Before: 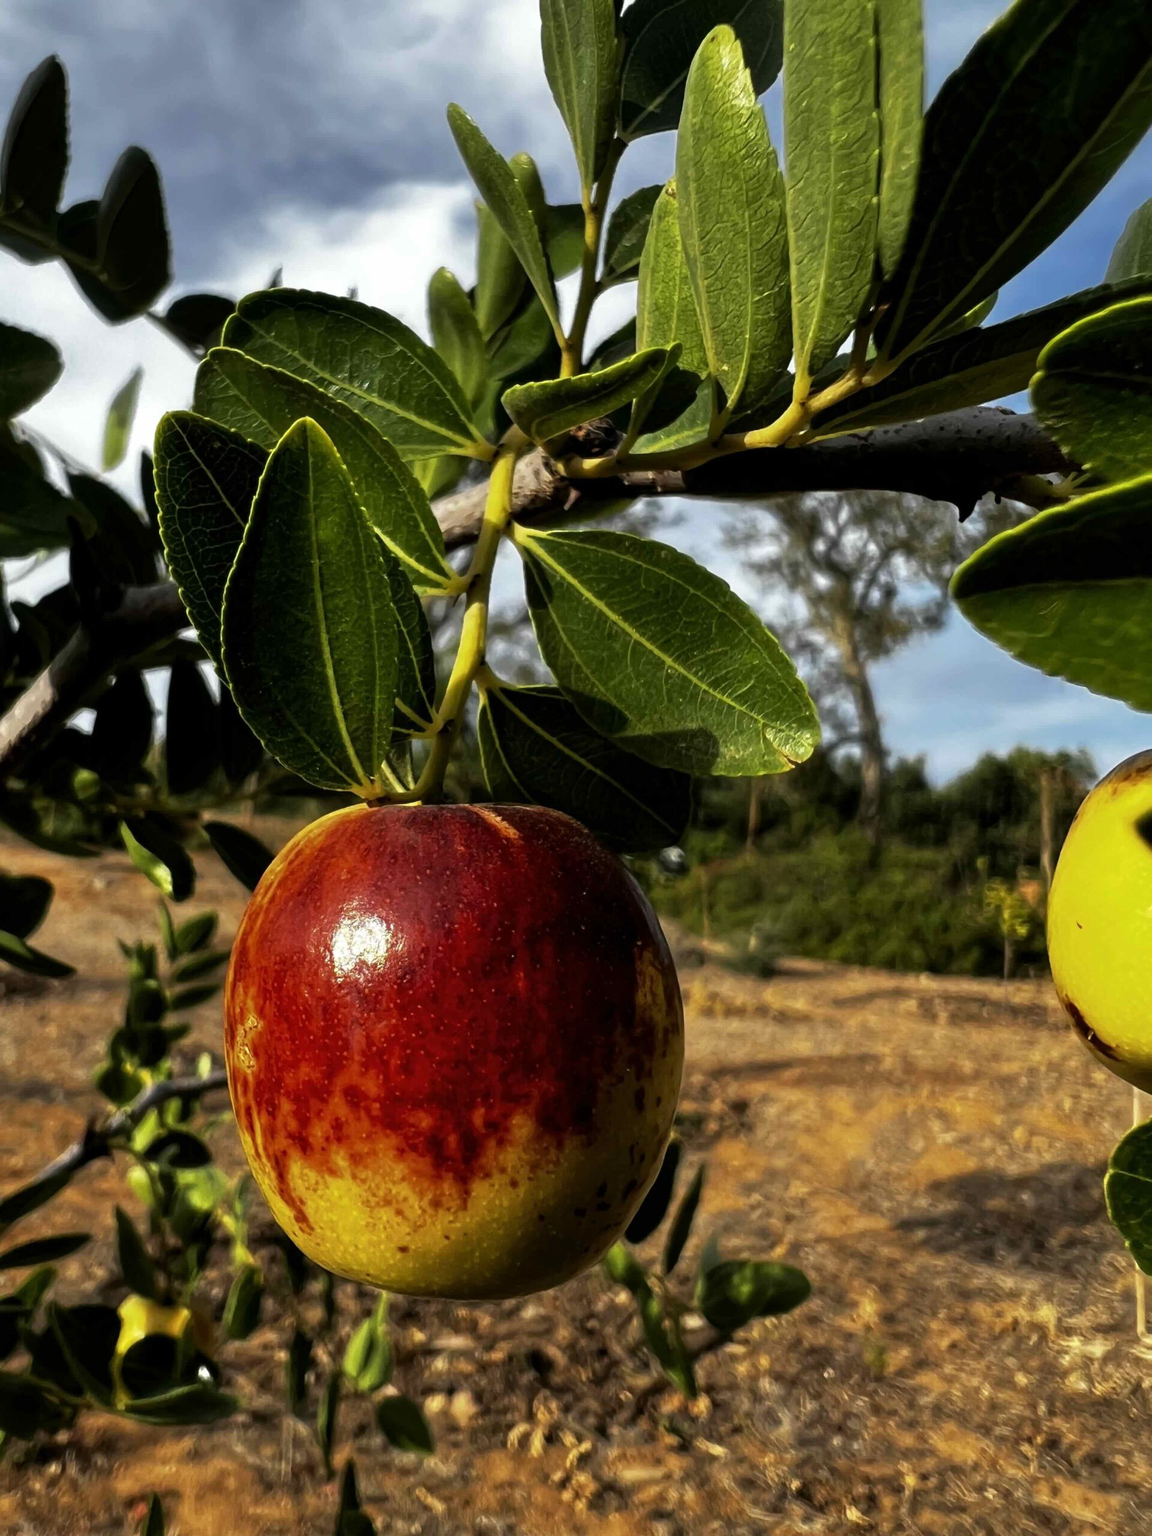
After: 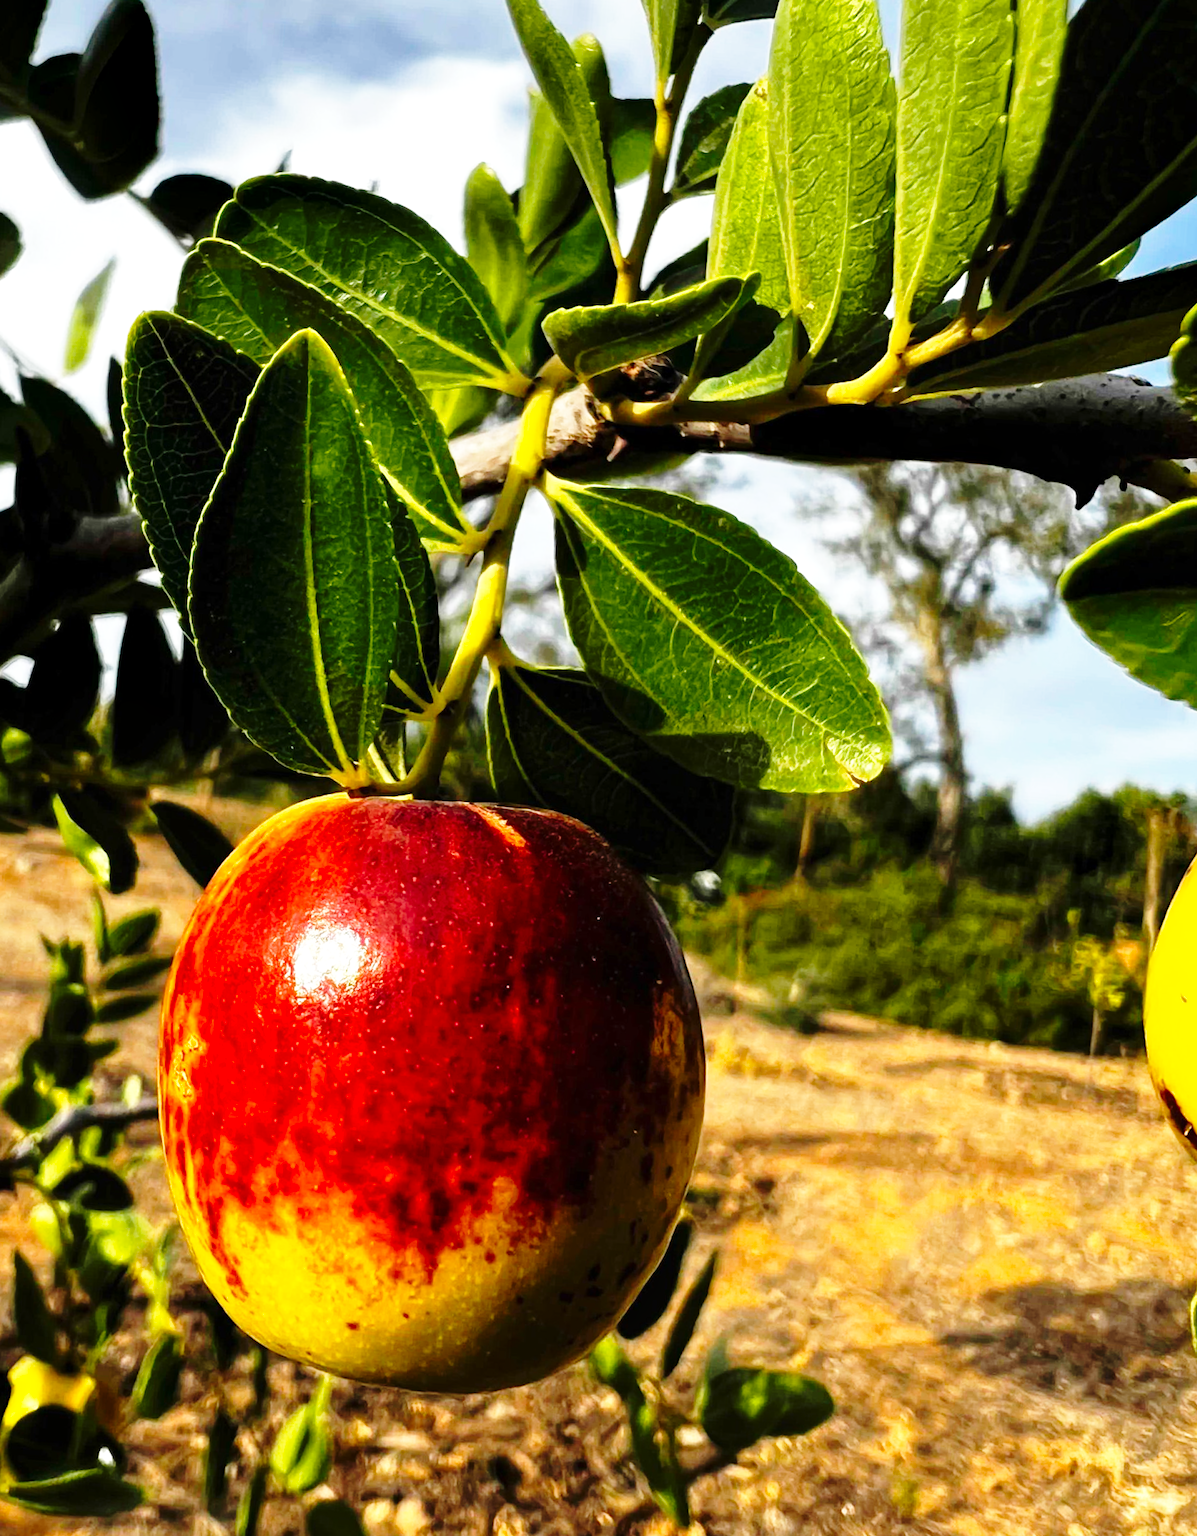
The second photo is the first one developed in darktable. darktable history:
crop and rotate: left 10.071%, top 10.071%, right 10.02%, bottom 10.02%
base curve: curves: ch0 [(0, 0) (0.028, 0.03) (0.105, 0.232) (0.387, 0.748) (0.754, 0.968) (1, 1)], fusion 1, exposure shift 0.576, preserve colors none
rotate and perspective: rotation 4.1°, automatic cropping off
